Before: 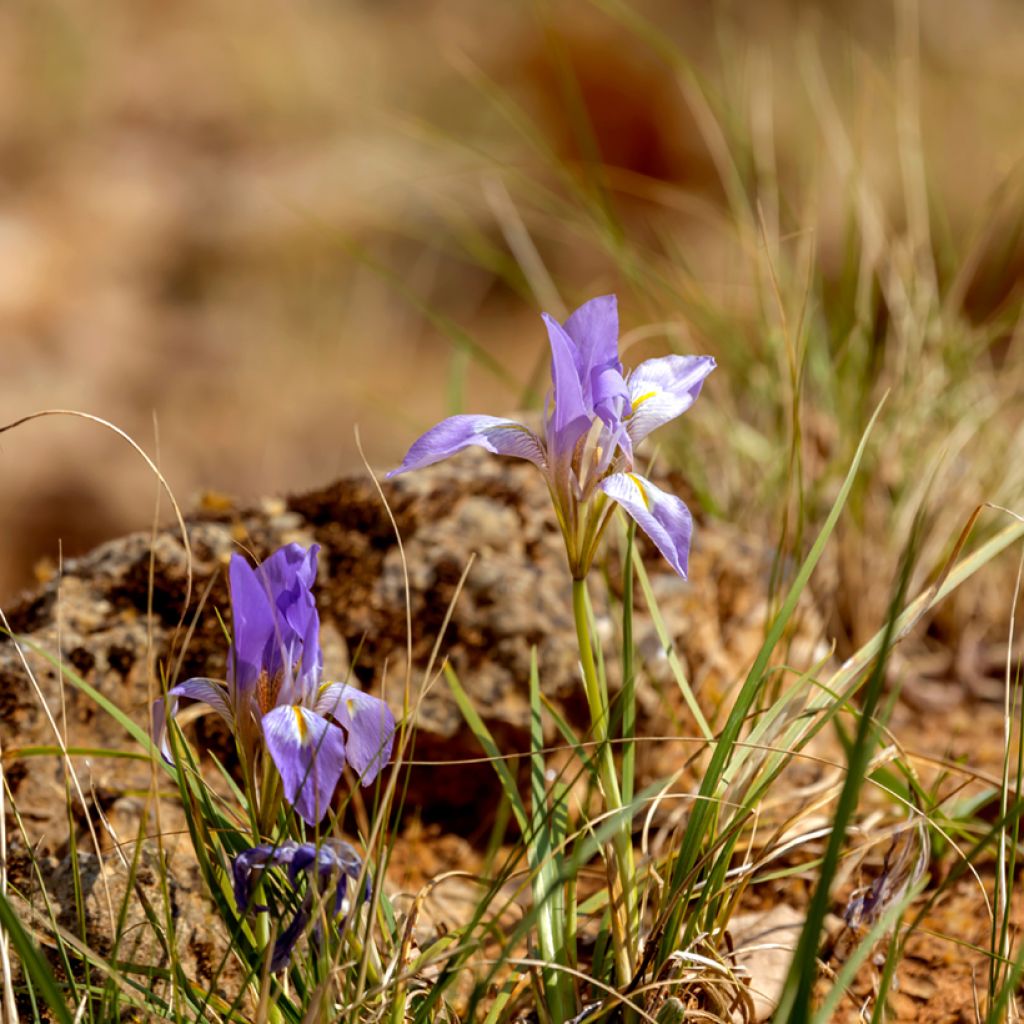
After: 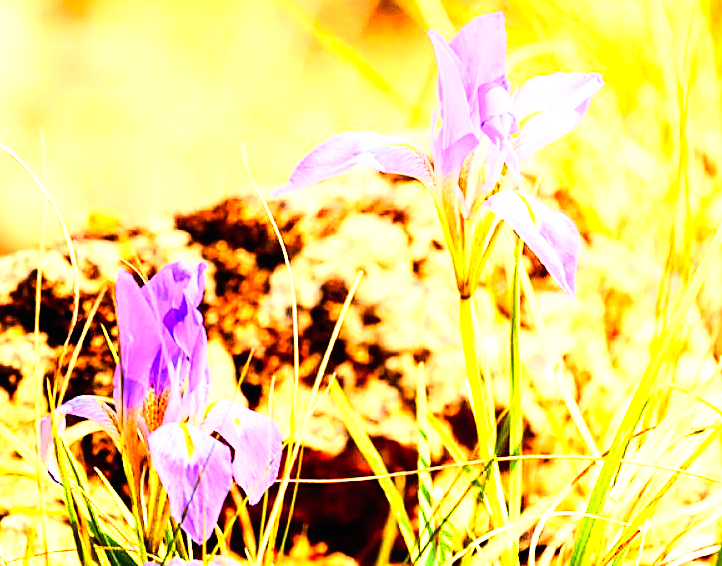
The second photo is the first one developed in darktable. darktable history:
base curve: curves: ch0 [(0, 0) (0.007, 0.004) (0.027, 0.03) (0.046, 0.07) (0.207, 0.54) (0.442, 0.872) (0.673, 0.972) (1, 1)], preserve colors none
tone curve: curves: ch0 [(0, 0) (0.417, 0.851) (1, 1)]
sharpen: on, module defaults
crop: left 11.123%, top 27.61%, right 18.3%, bottom 17.034%
